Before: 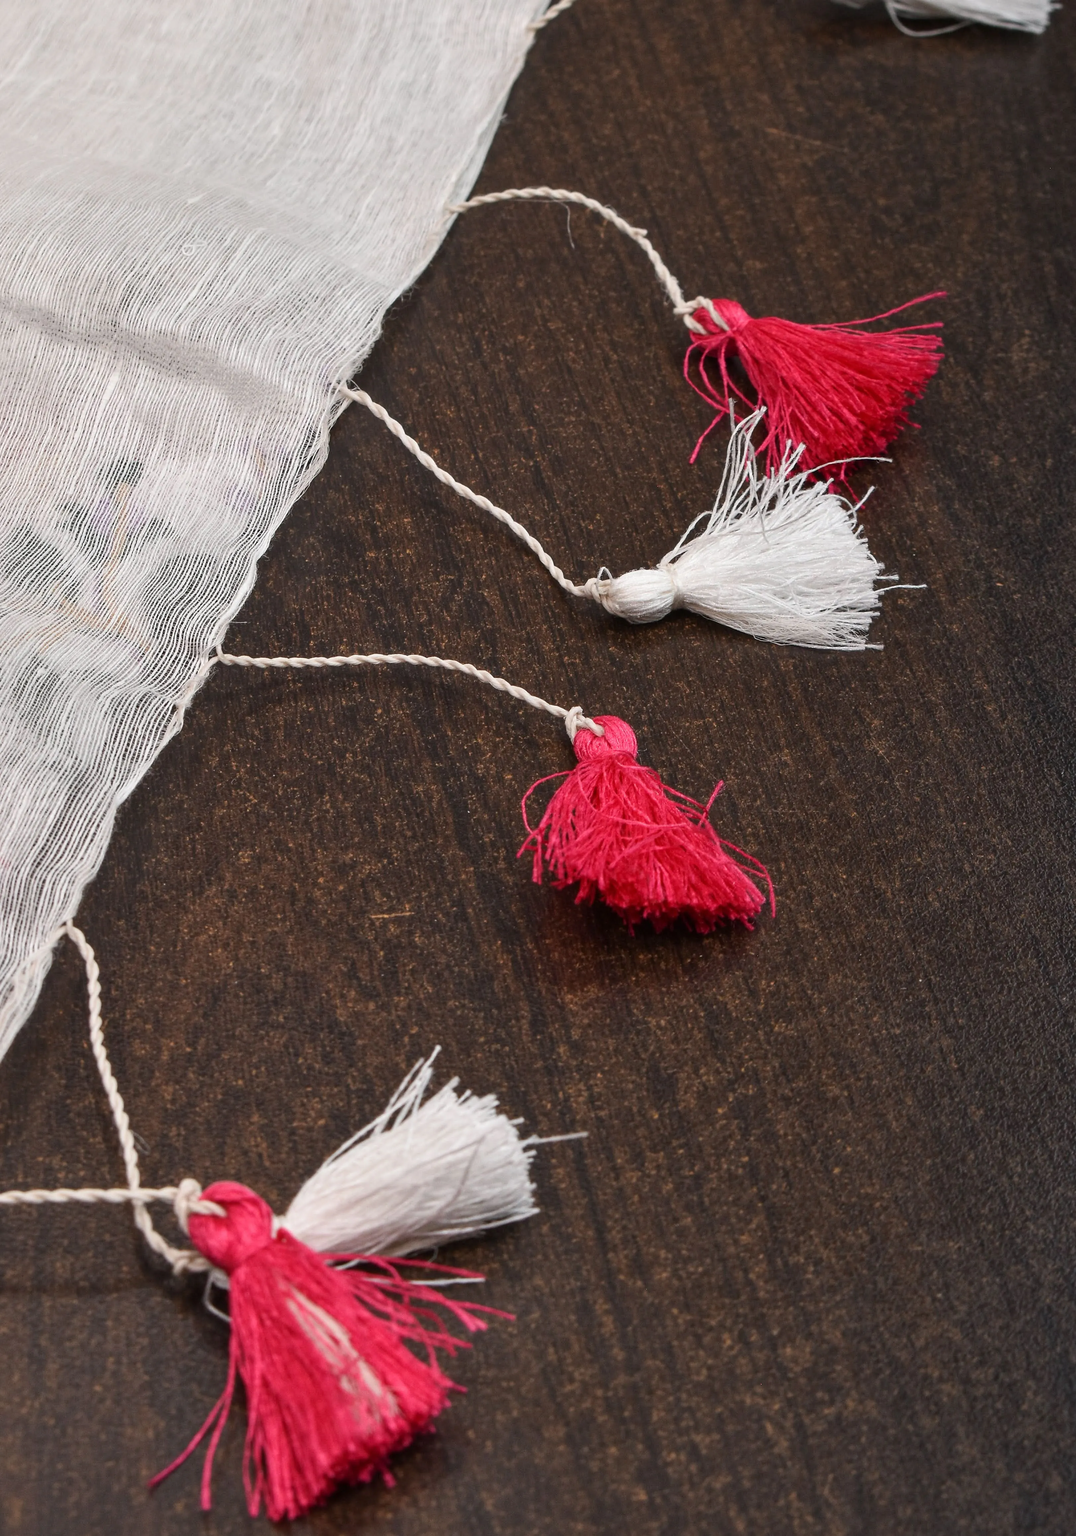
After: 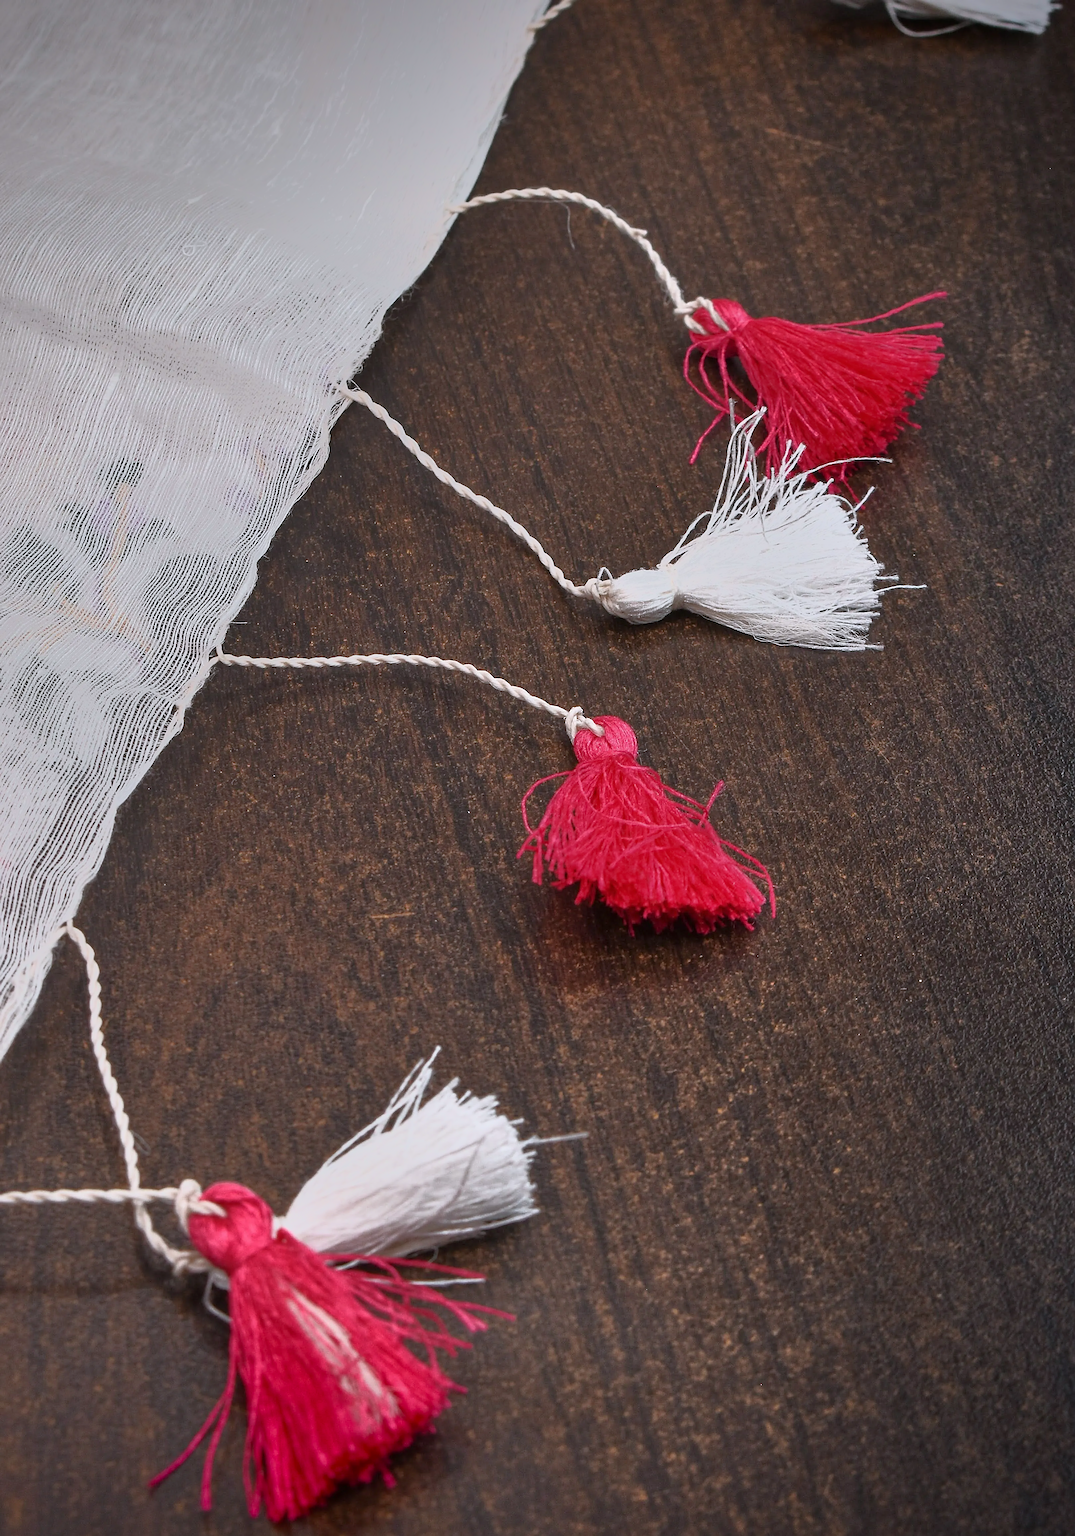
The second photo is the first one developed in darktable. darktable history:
tone equalizer: -7 EV -0.63 EV, -6 EV 1 EV, -5 EV -0.45 EV, -4 EV 0.43 EV, -3 EV 0.41 EV, -2 EV 0.15 EV, -1 EV -0.15 EV, +0 EV -0.39 EV, smoothing diameter 25%, edges refinement/feathering 10, preserve details guided filter
sharpen: amount 0.575
vignetting: fall-off start 88.53%, fall-off radius 44.2%, saturation 0.376, width/height ratio 1.161
color correction: highlights a* -0.137, highlights b* -5.91, shadows a* -0.137, shadows b* -0.137
